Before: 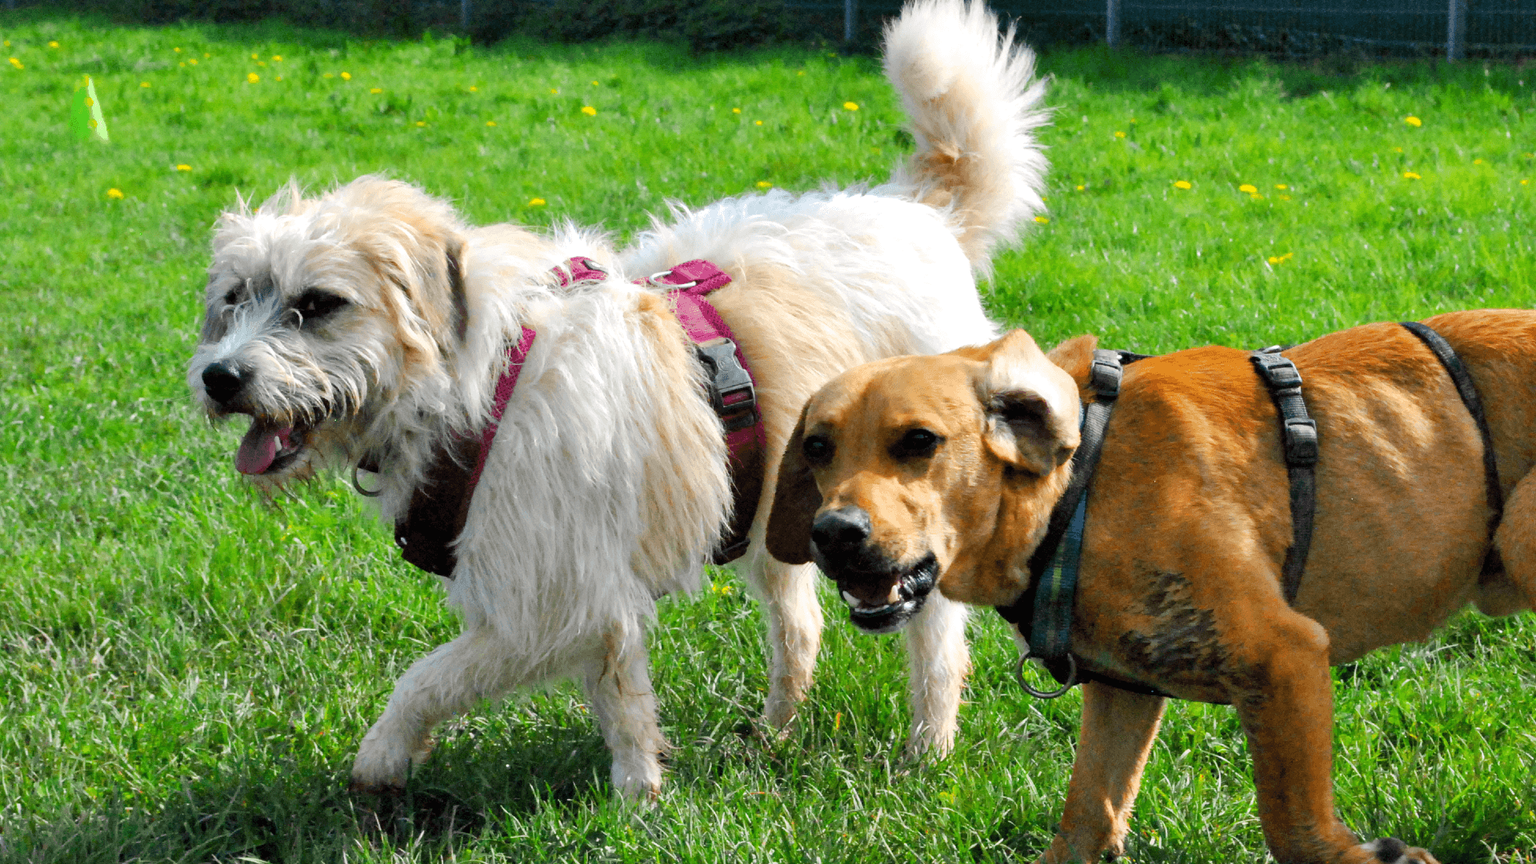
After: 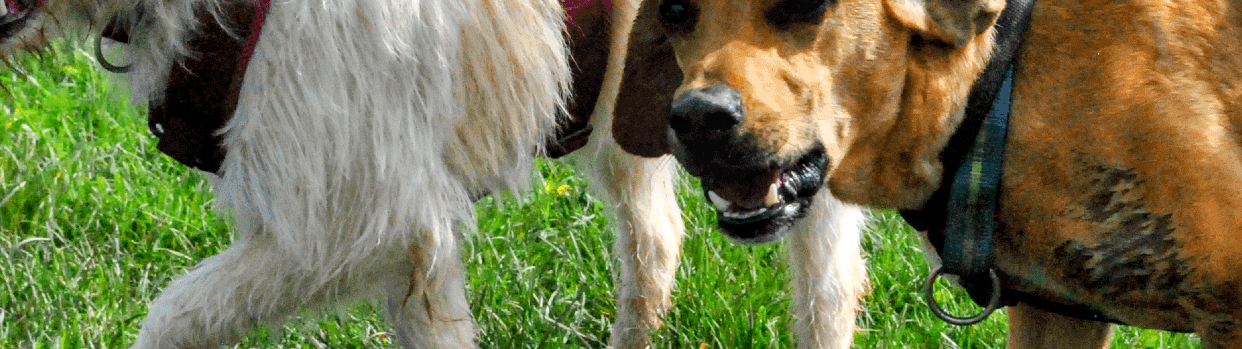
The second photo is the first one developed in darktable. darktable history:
crop: left 17.981%, top 50.802%, right 17.331%, bottom 16.838%
local contrast: on, module defaults
